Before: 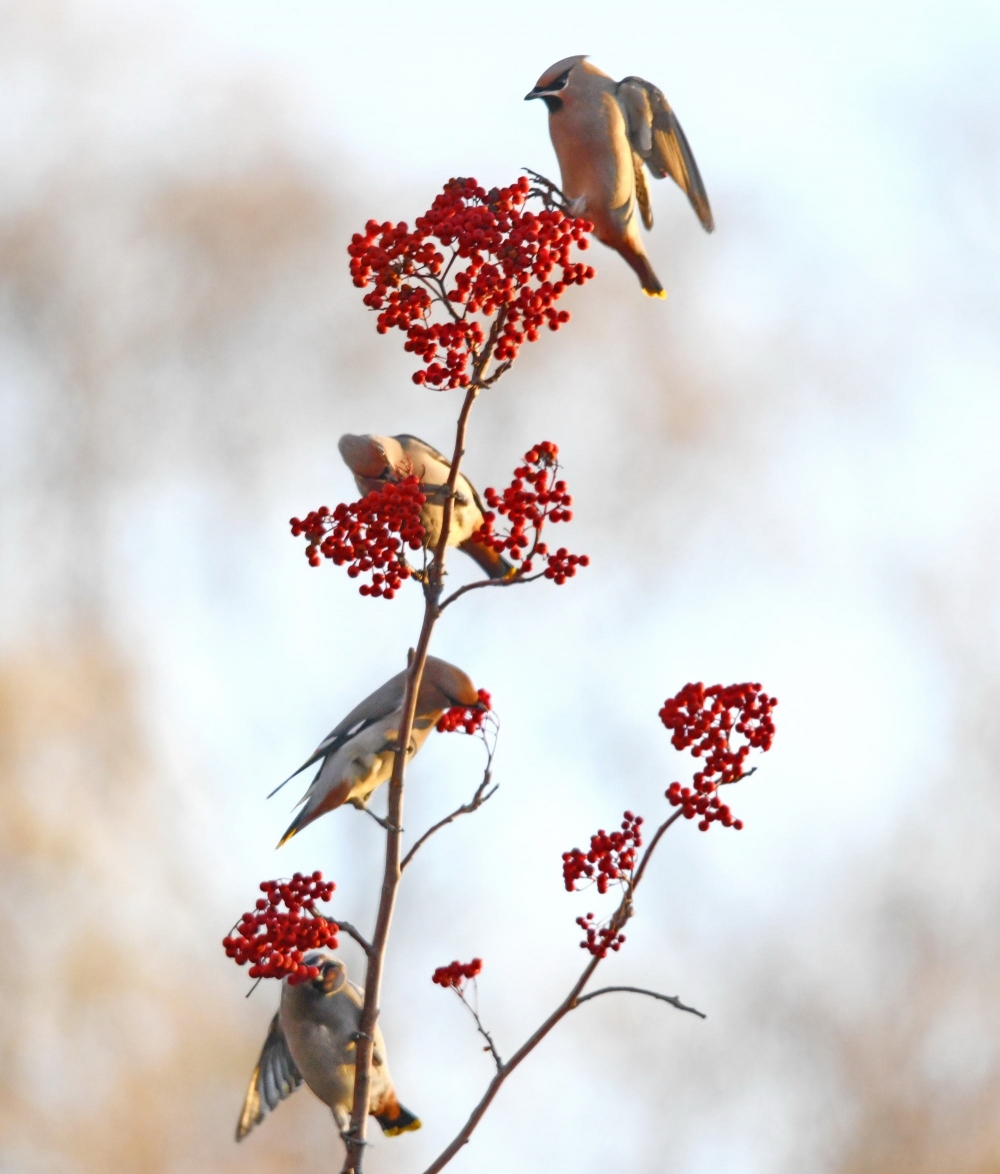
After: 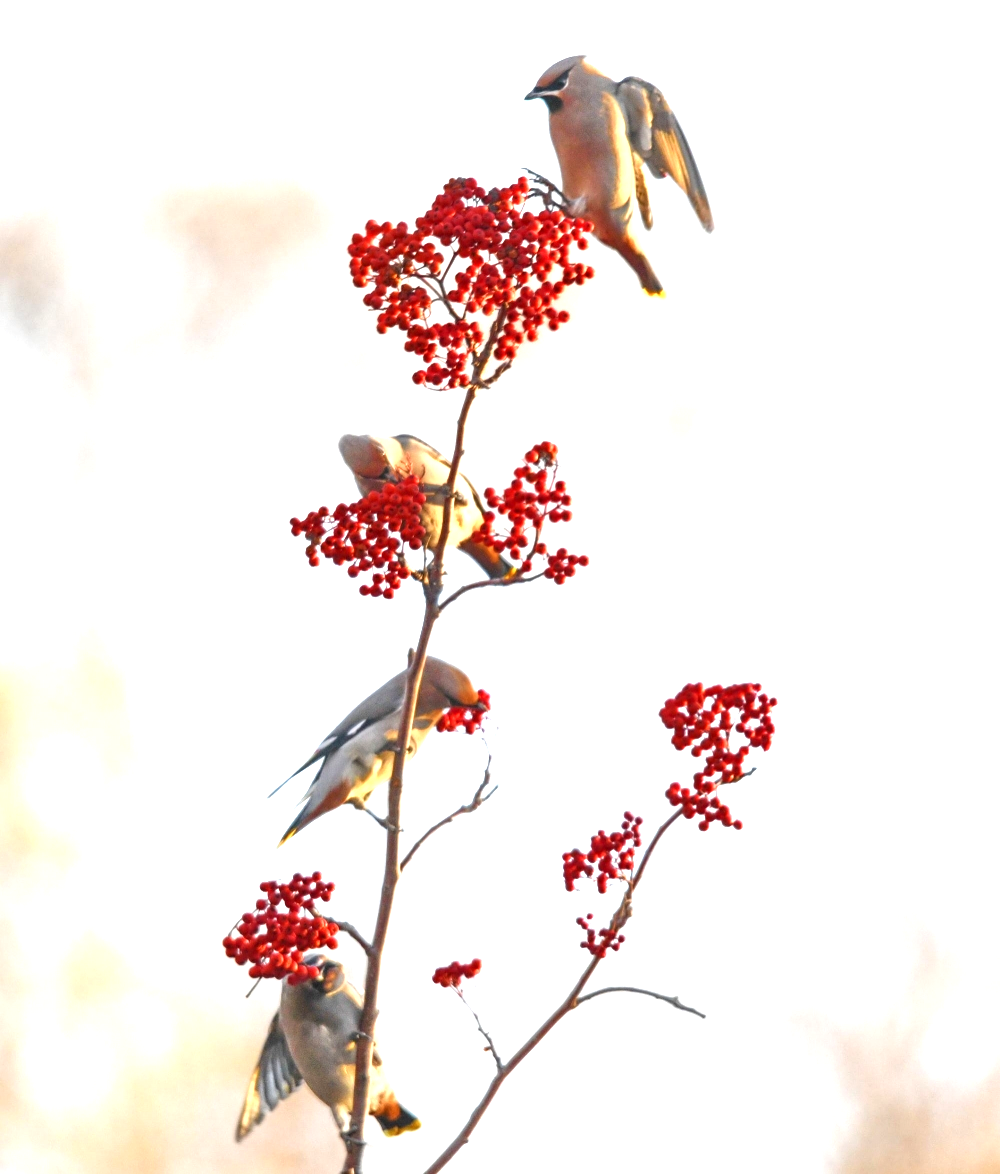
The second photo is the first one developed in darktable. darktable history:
exposure: black level correction 0, exposure 0.934 EV, compensate exposure bias true, compensate highlight preservation false
local contrast: highlights 102%, shadows 100%, detail 120%, midtone range 0.2
